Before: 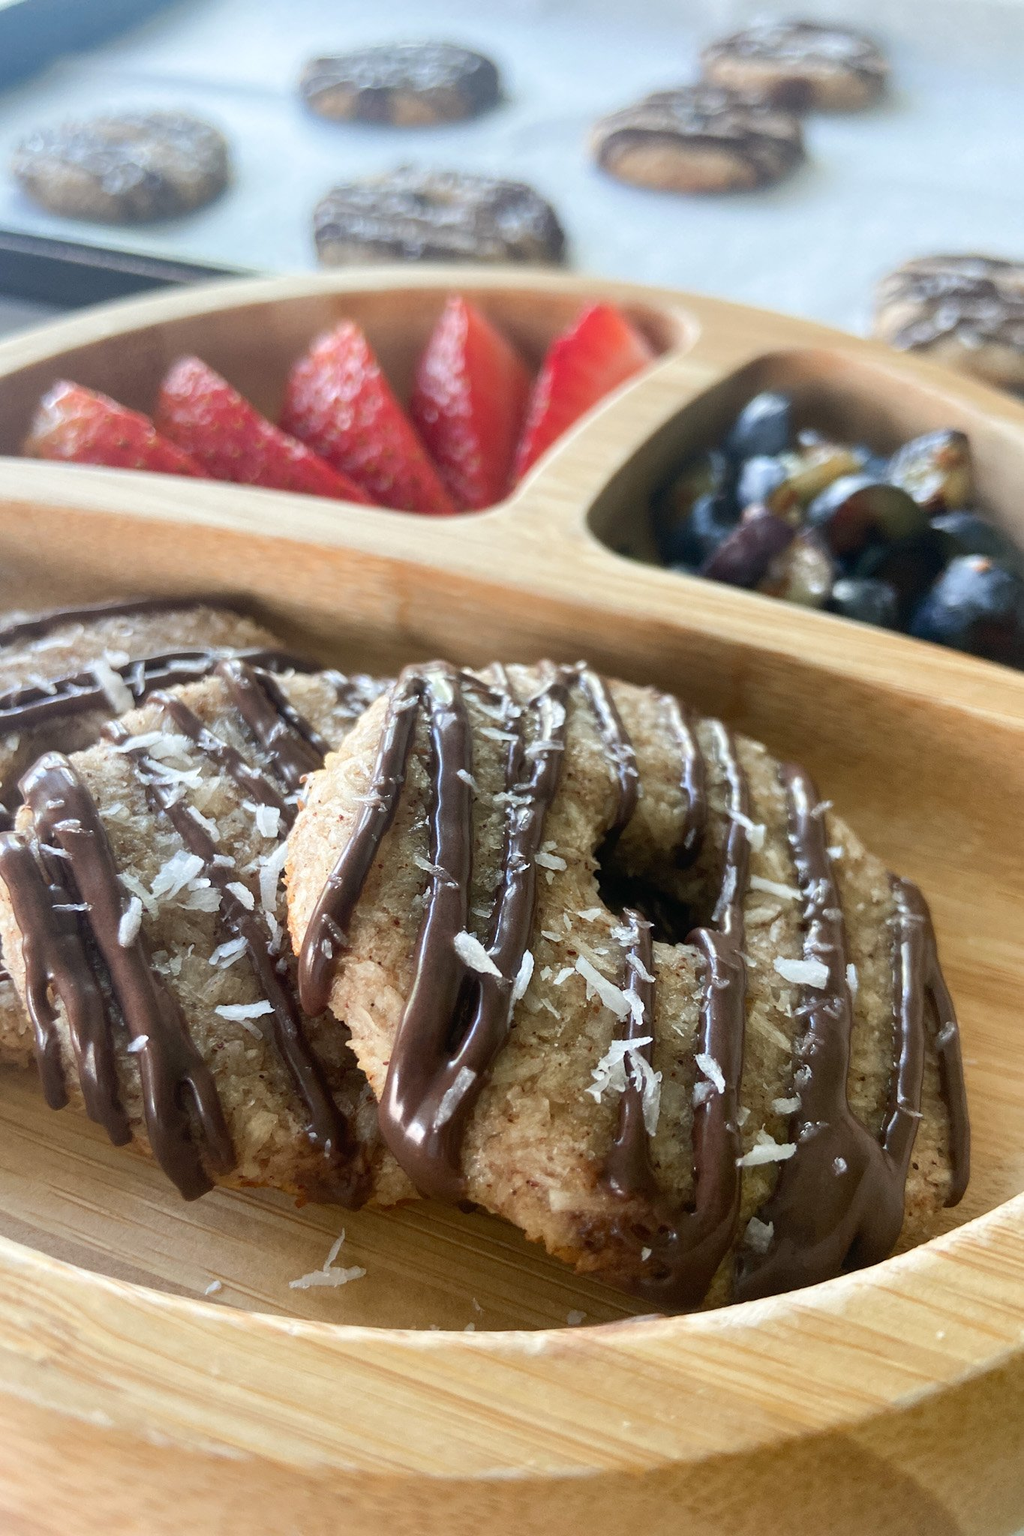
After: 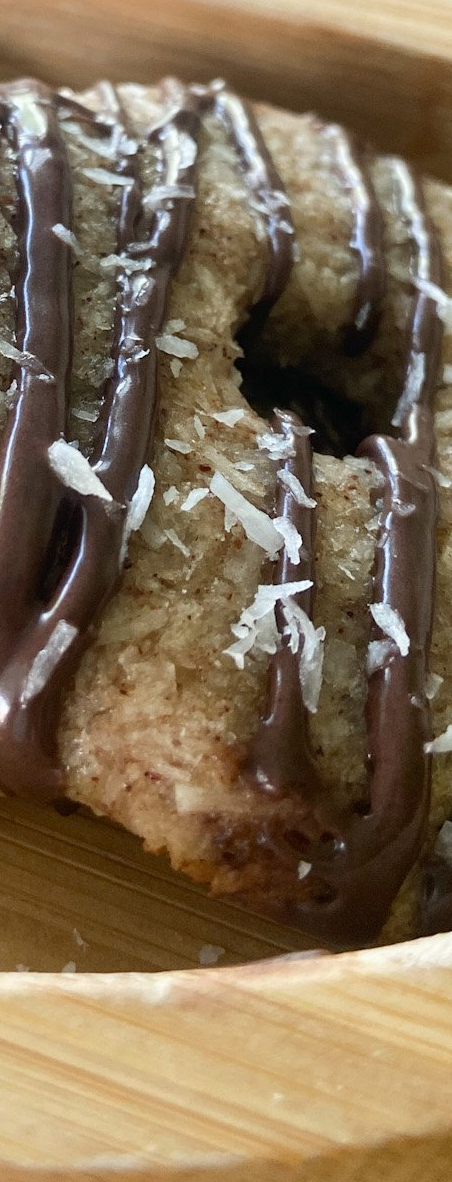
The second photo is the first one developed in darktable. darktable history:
exposure: exposure -0.04 EV, compensate highlight preservation false
crop: left 40.878%, top 39.176%, right 25.993%, bottom 3.081%
white balance: red 1, blue 1
